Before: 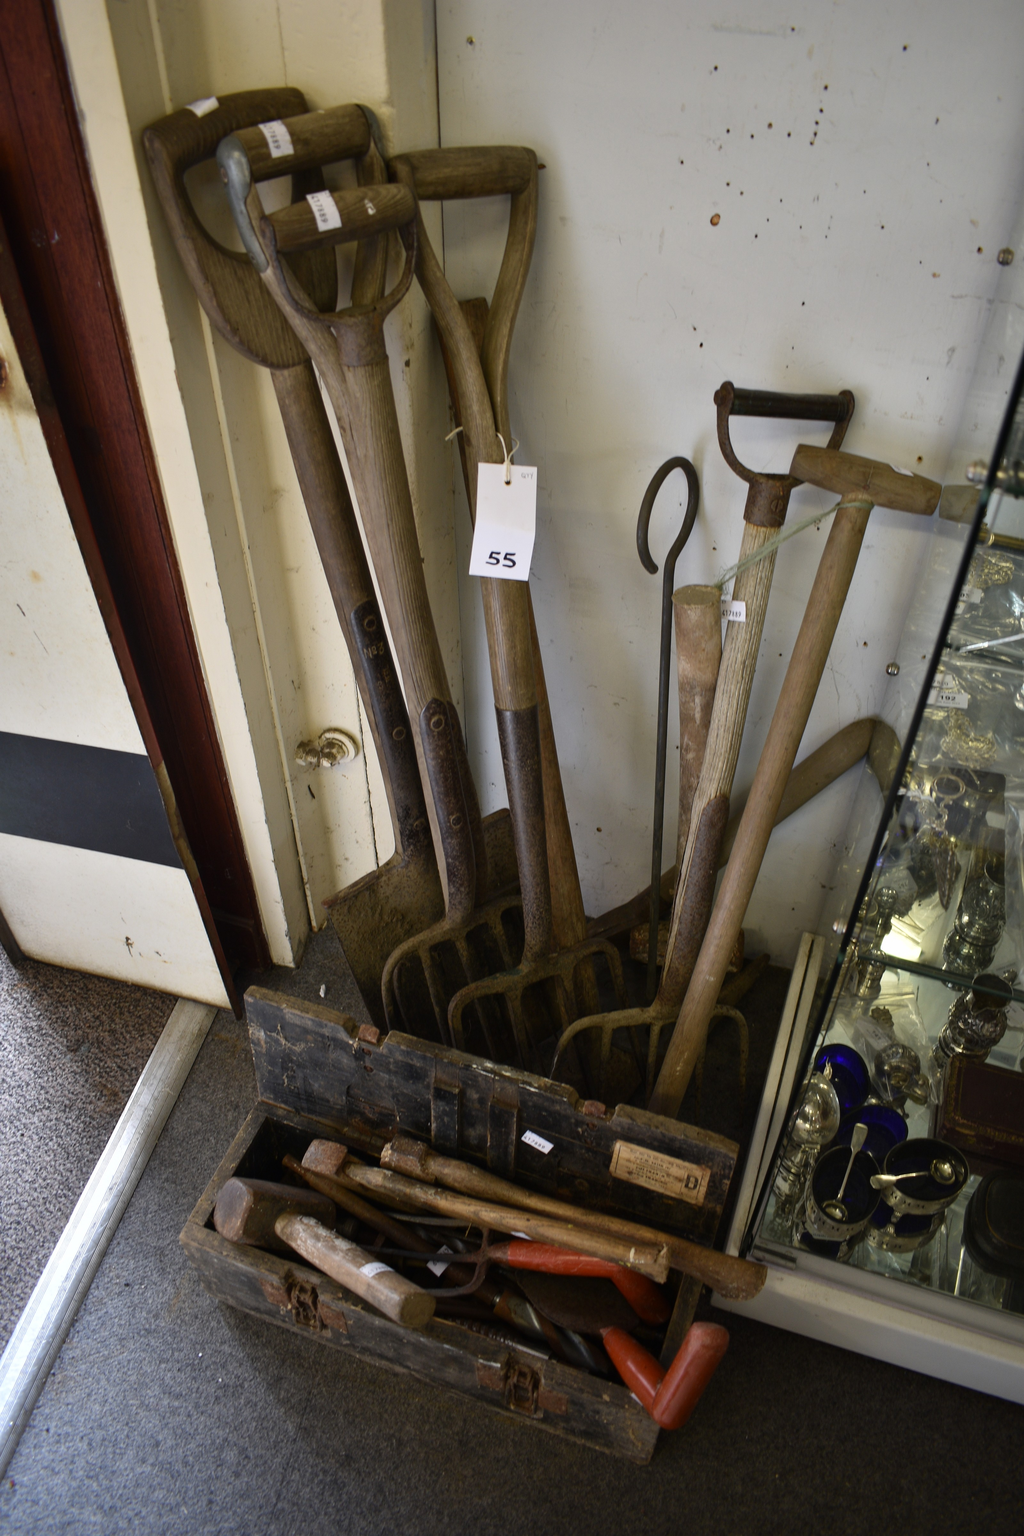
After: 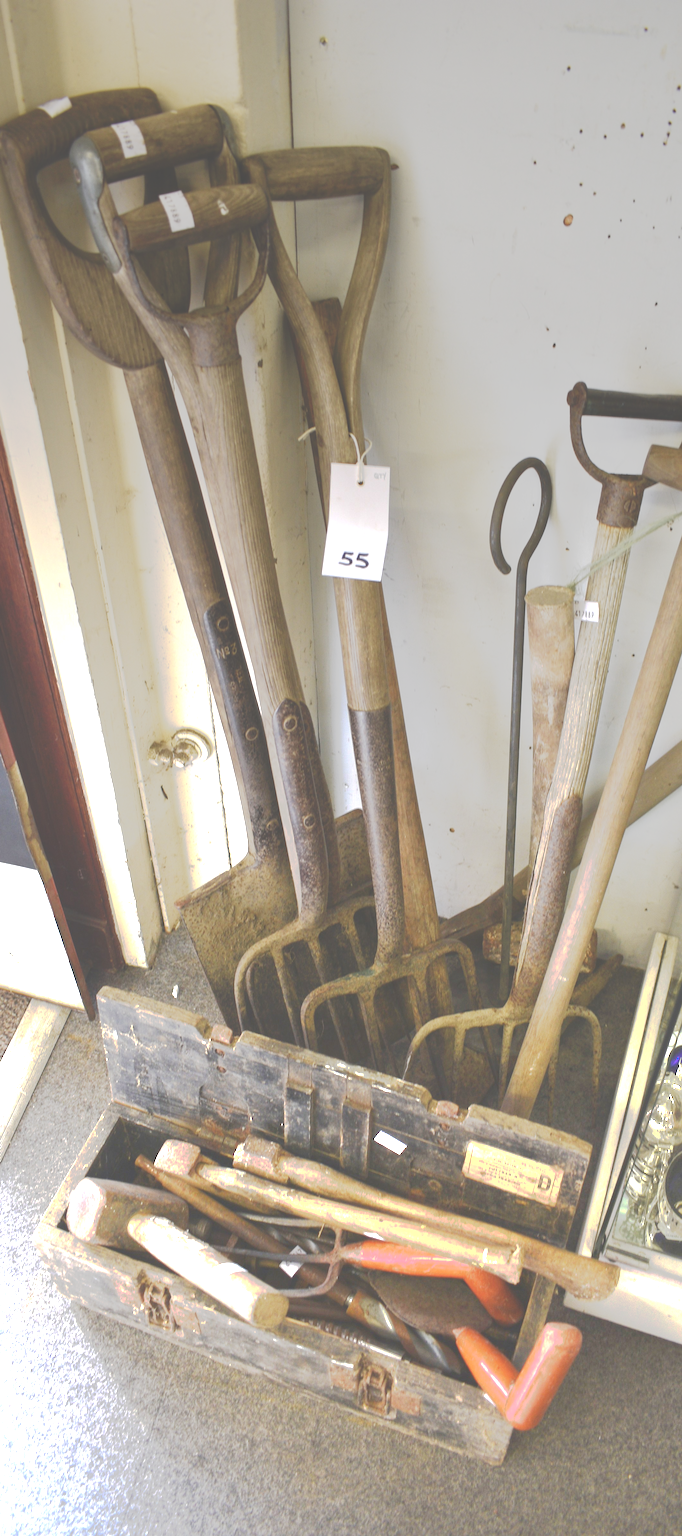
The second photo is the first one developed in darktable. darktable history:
graduated density: density -3.9 EV
crop and rotate: left 14.436%, right 18.898%
tone curve: curves: ch0 [(0, 0) (0.003, 0.313) (0.011, 0.317) (0.025, 0.317) (0.044, 0.322) (0.069, 0.327) (0.1, 0.335) (0.136, 0.347) (0.177, 0.364) (0.224, 0.384) (0.277, 0.421) (0.335, 0.459) (0.399, 0.501) (0.468, 0.554) (0.543, 0.611) (0.623, 0.679) (0.709, 0.751) (0.801, 0.804) (0.898, 0.844) (1, 1)], preserve colors none
base curve: curves: ch0 [(0, 0) (0.158, 0.273) (0.879, 0.895) (1, 1)], preserve colors none
